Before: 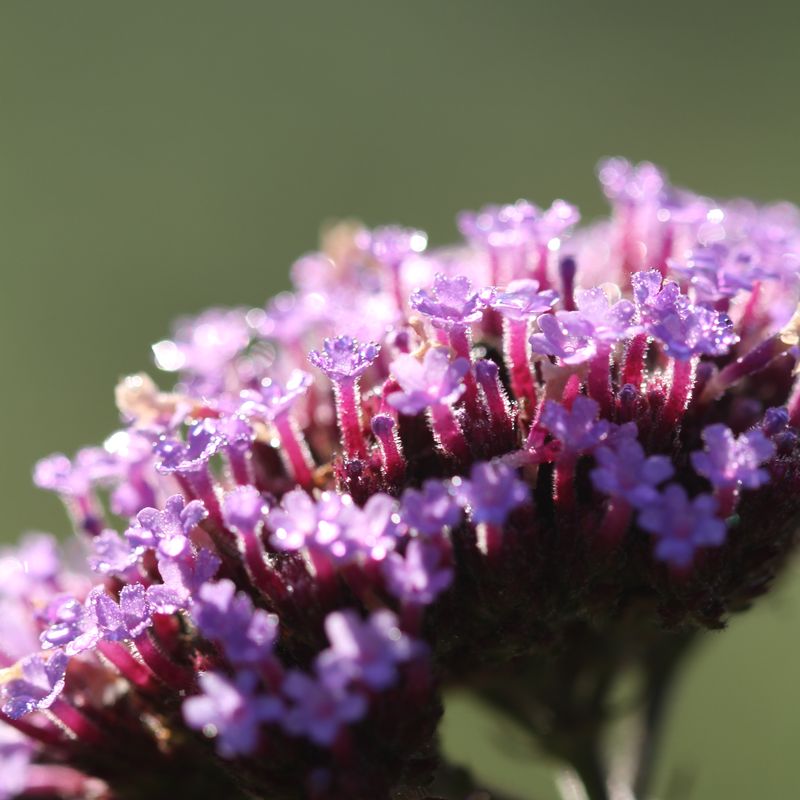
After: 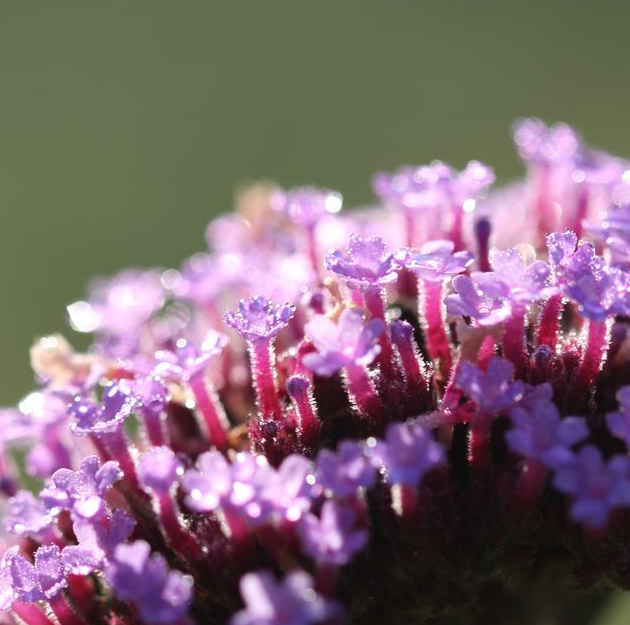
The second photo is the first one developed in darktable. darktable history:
crop and rotate: left 10.77%, top 5.1%, right 10.41%, bottom 16.76%
tone equalizer: on, module defaults
